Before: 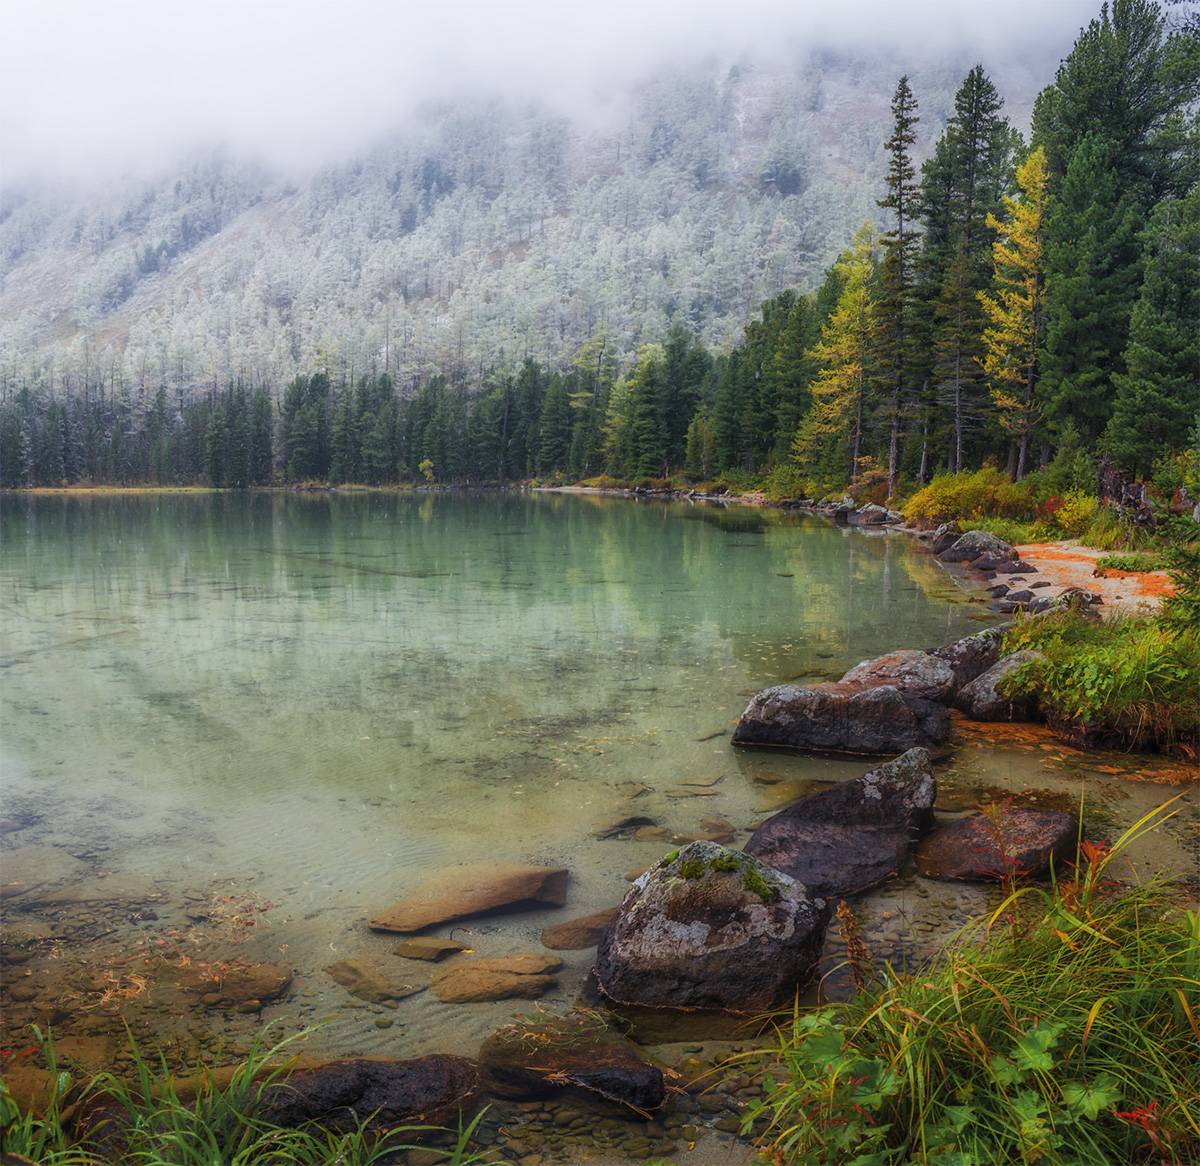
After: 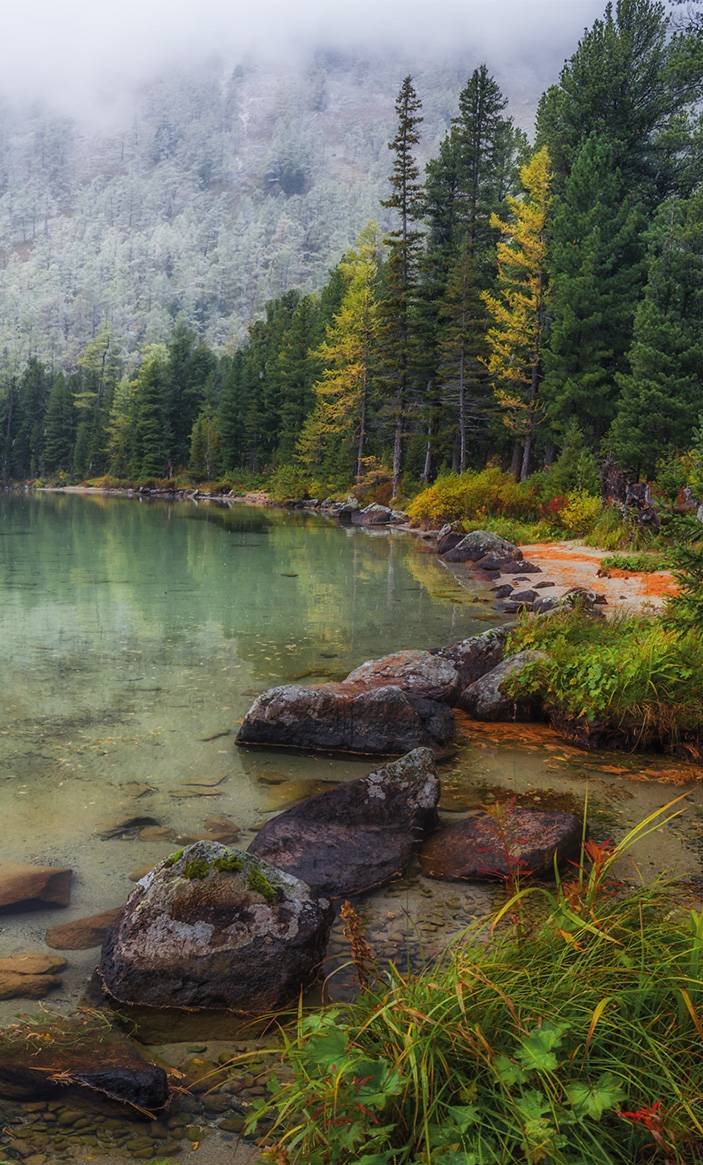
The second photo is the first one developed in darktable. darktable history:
crop: left 41.402%
bloom: size 9%, threshold 100%, strength 7%
